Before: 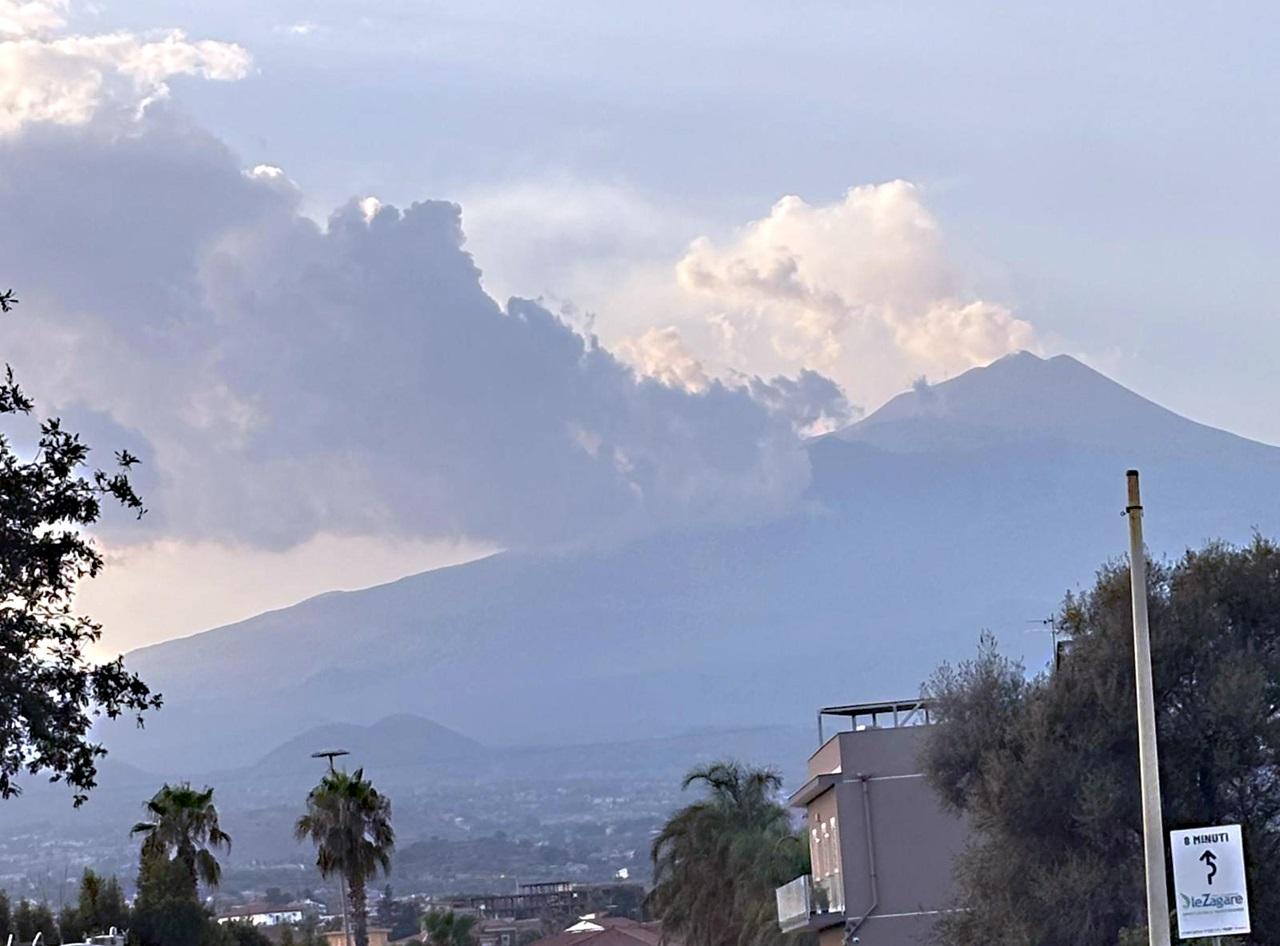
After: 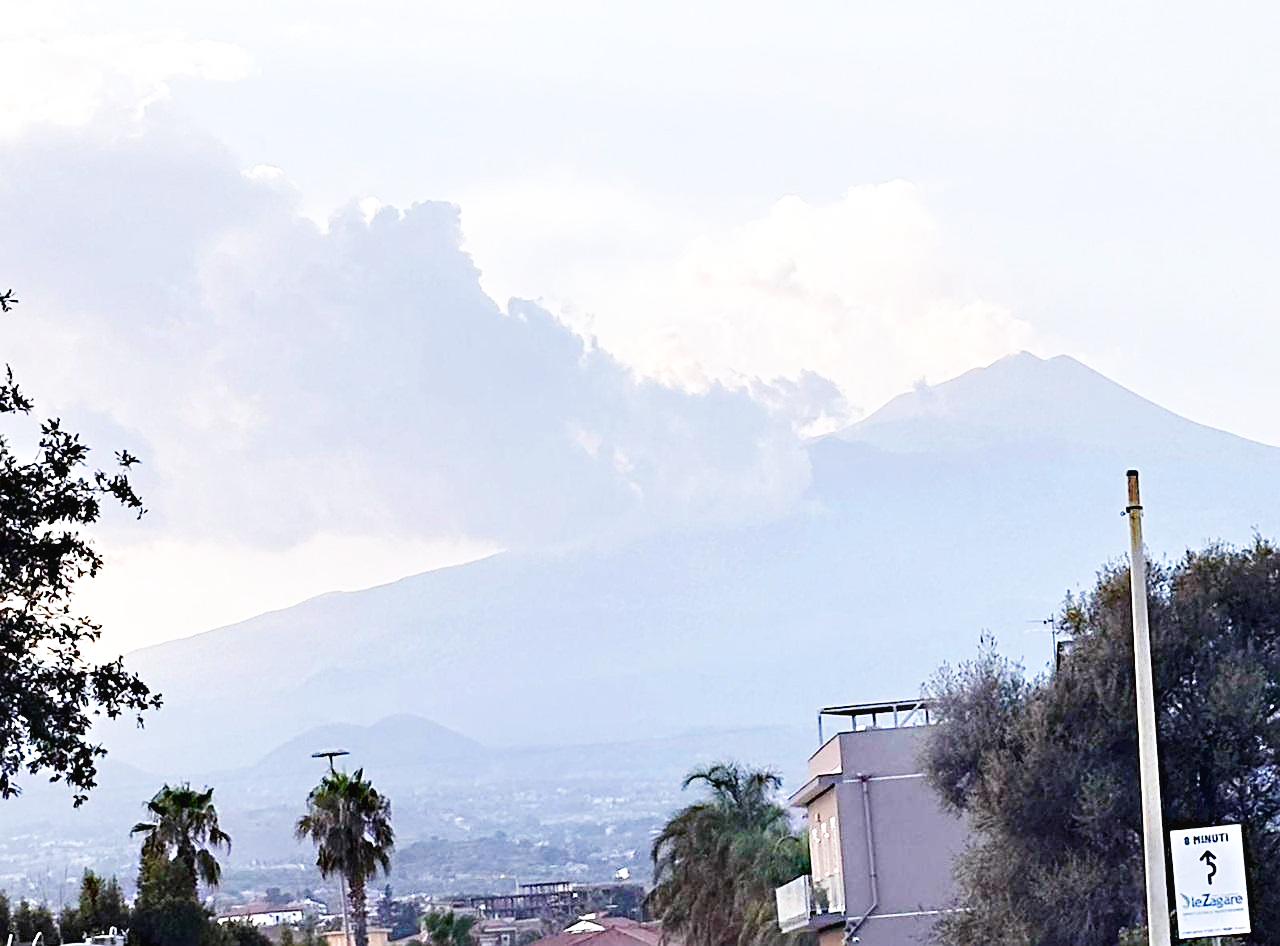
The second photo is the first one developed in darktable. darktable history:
sharpen: on, module defaults
base curve: curves: ch0 [(0, 0.003) (0.001, 0.002) (0.006, 0.004) (0.02, 0.022) (0.048, 0.086) (0.094, 0.234) (0.162, 0.431) (0.258, 0.629) (0.385, 0.8) (0.548, 0.918) (0.751, 0.988) (1, 1)], preserve colors none
